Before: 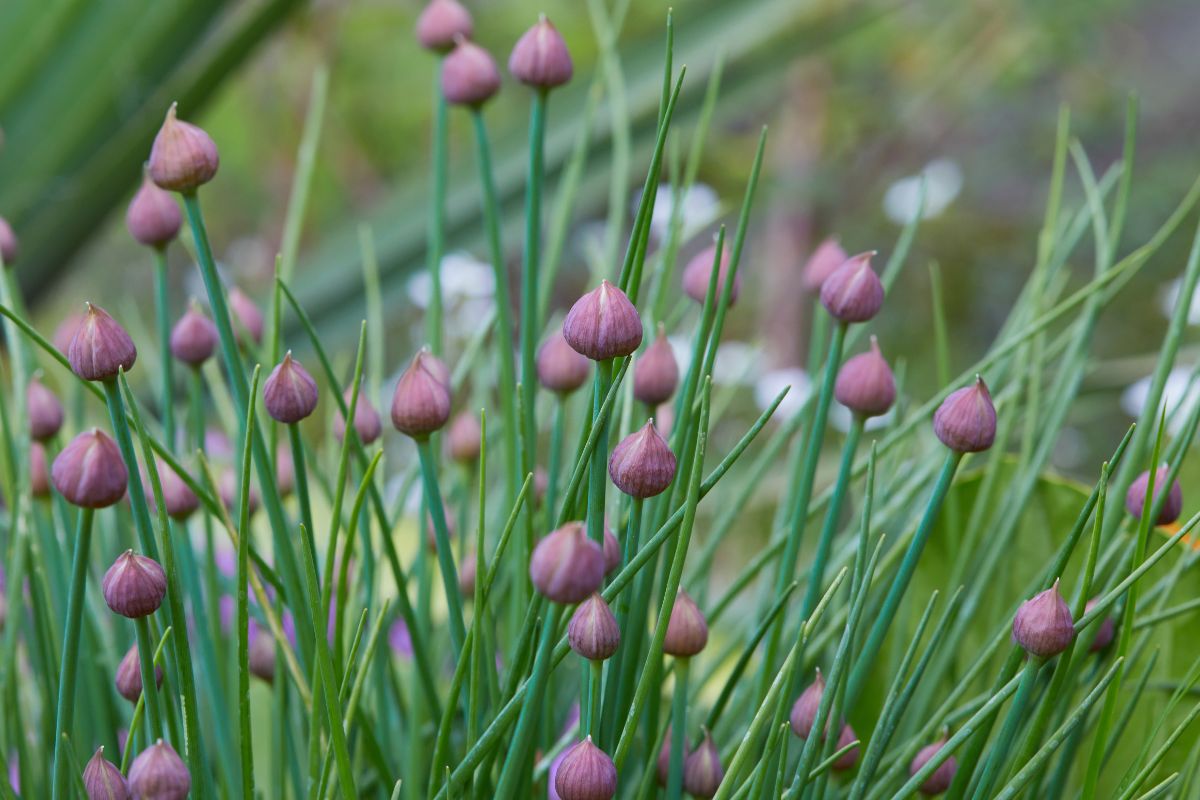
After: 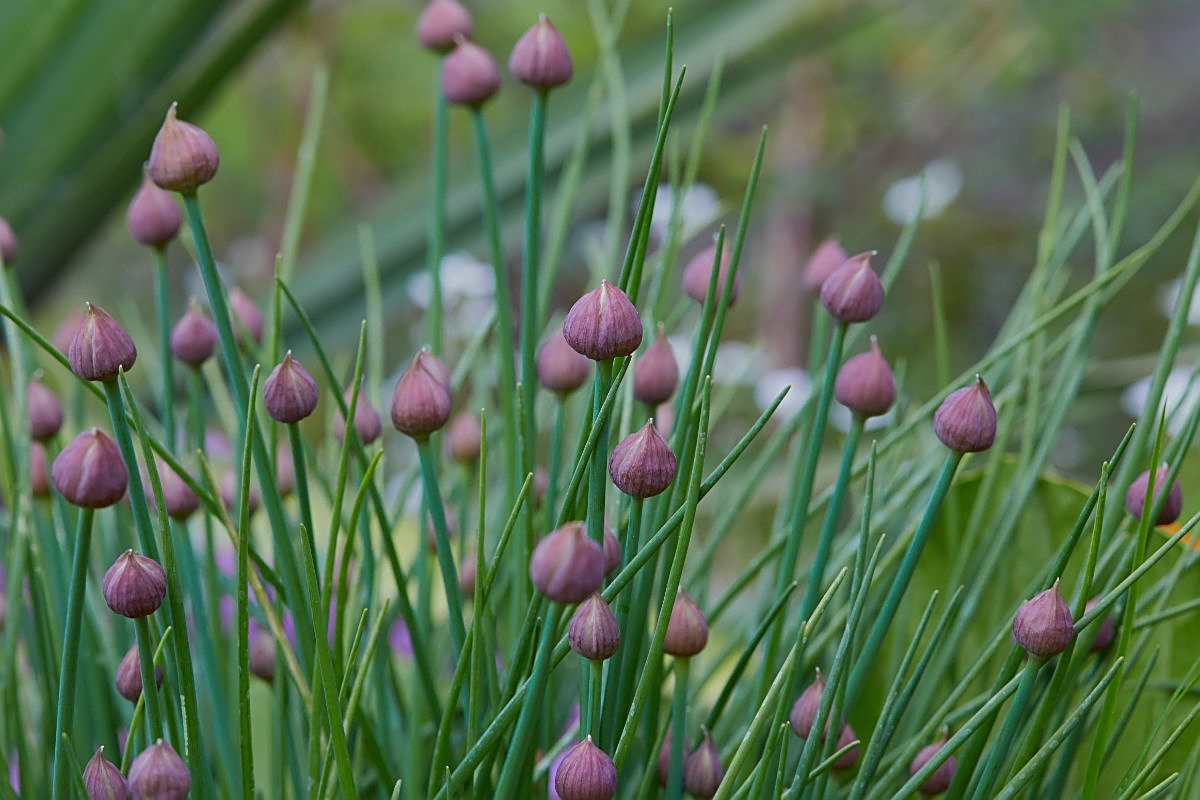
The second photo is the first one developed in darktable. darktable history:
sharpen: on, module defaults
exposure: exposure -0.36 EV, compensate highlight preservation false
color zones: curves: ch0 [(0, 0.5) (0.143, 0.5) (0.286, 0.5) (0.429, 0.5) (0.571, 0.5) (0.714, 0.476) (0.857, 0.5) (1, 0.5)]; ch2 [(0, 0.5) (0.143, 0.5) (0.286, 0.5) (0.429, 0.5) (0.571, 0.5) (0.714, 0.487) (0.857, 0.5) (1, 0.5)]
